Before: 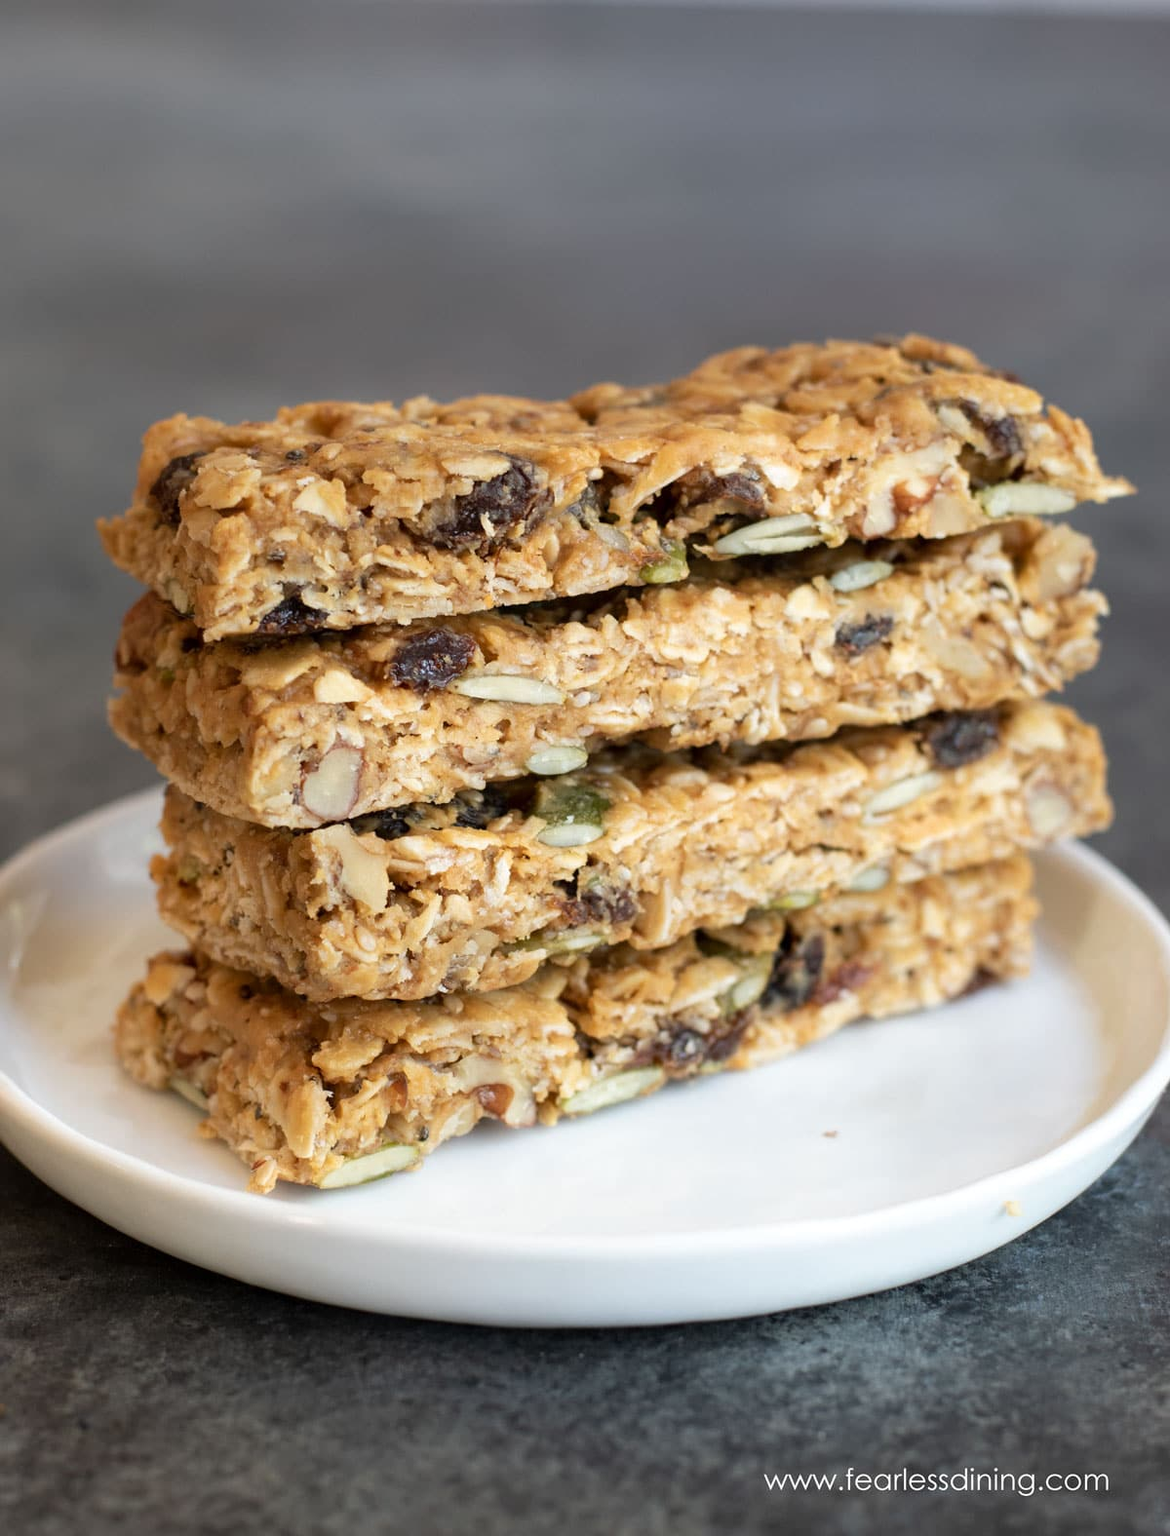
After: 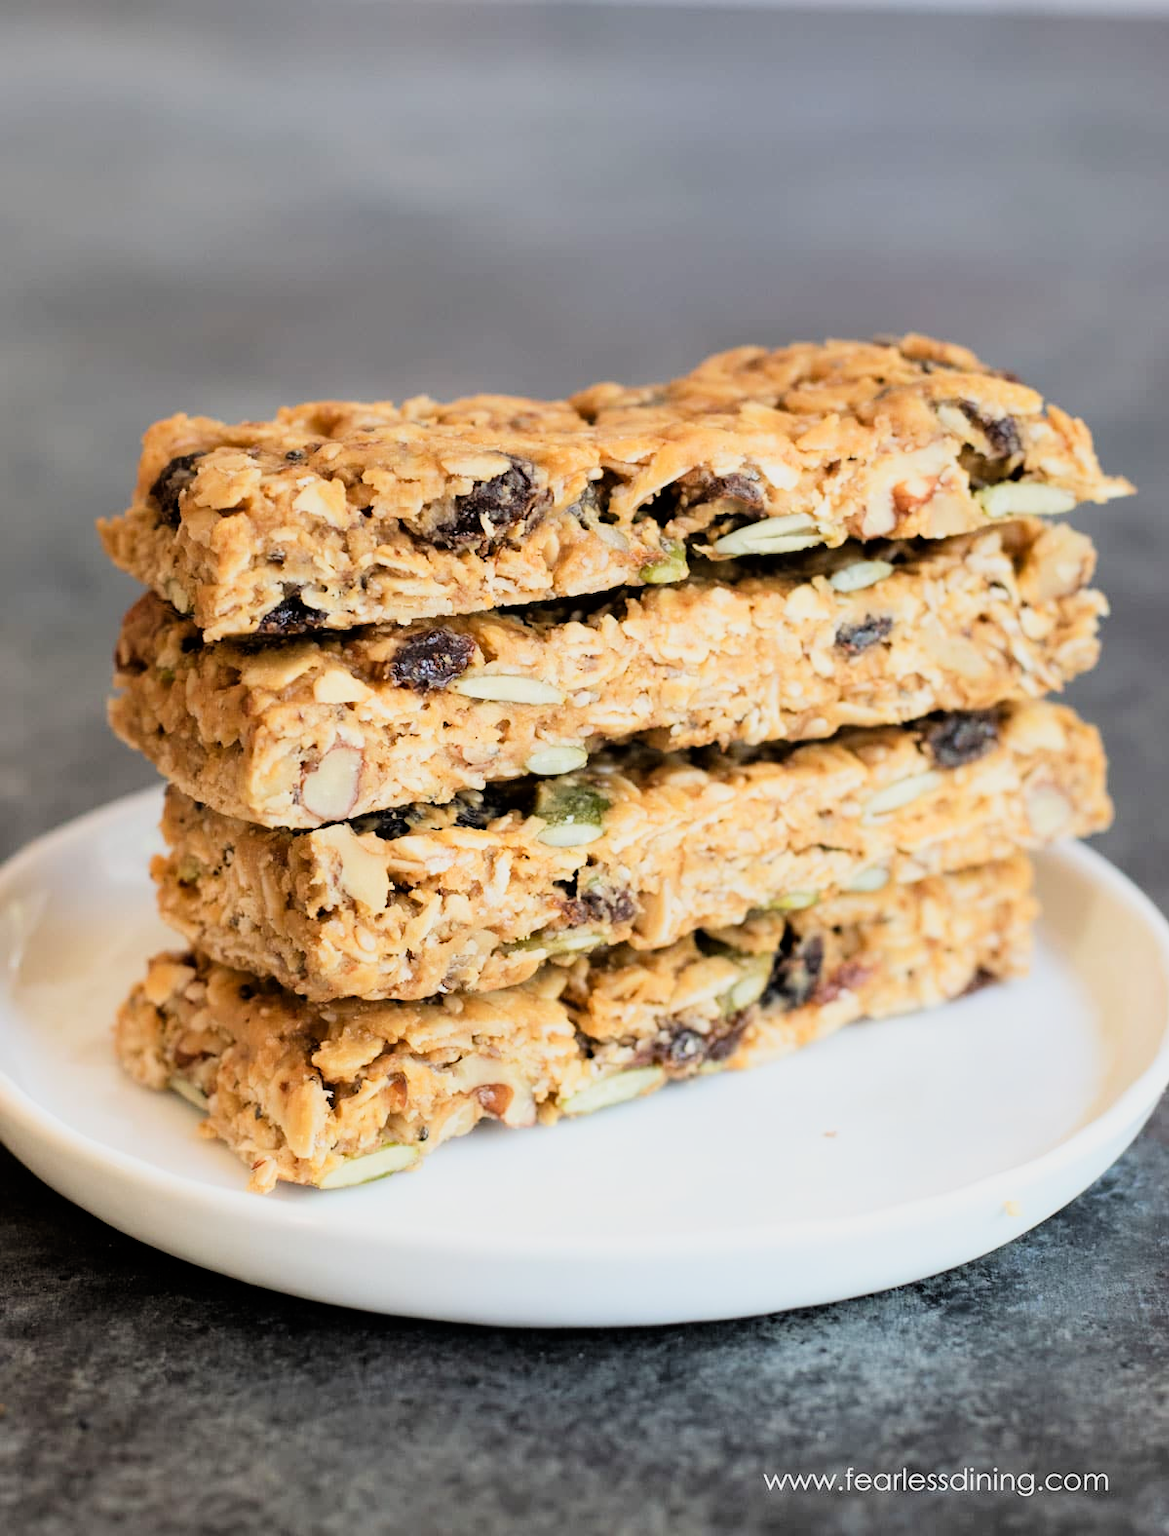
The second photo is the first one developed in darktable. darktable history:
filmic rgb: black relative exposure -16 EV, white relative exposure 6.15 EV, threshold 3 EV, hardness 5.22, enable highlight reconstruction true
tone curve: curves: ch0 [(0, 0) (0.004, 0.001) (0.133, 0.132) (0.325, 0.395) (0.455, 0.565) (0.832, 0.925) (1, 1)], color space Lab, linked channels, preserve colors none
